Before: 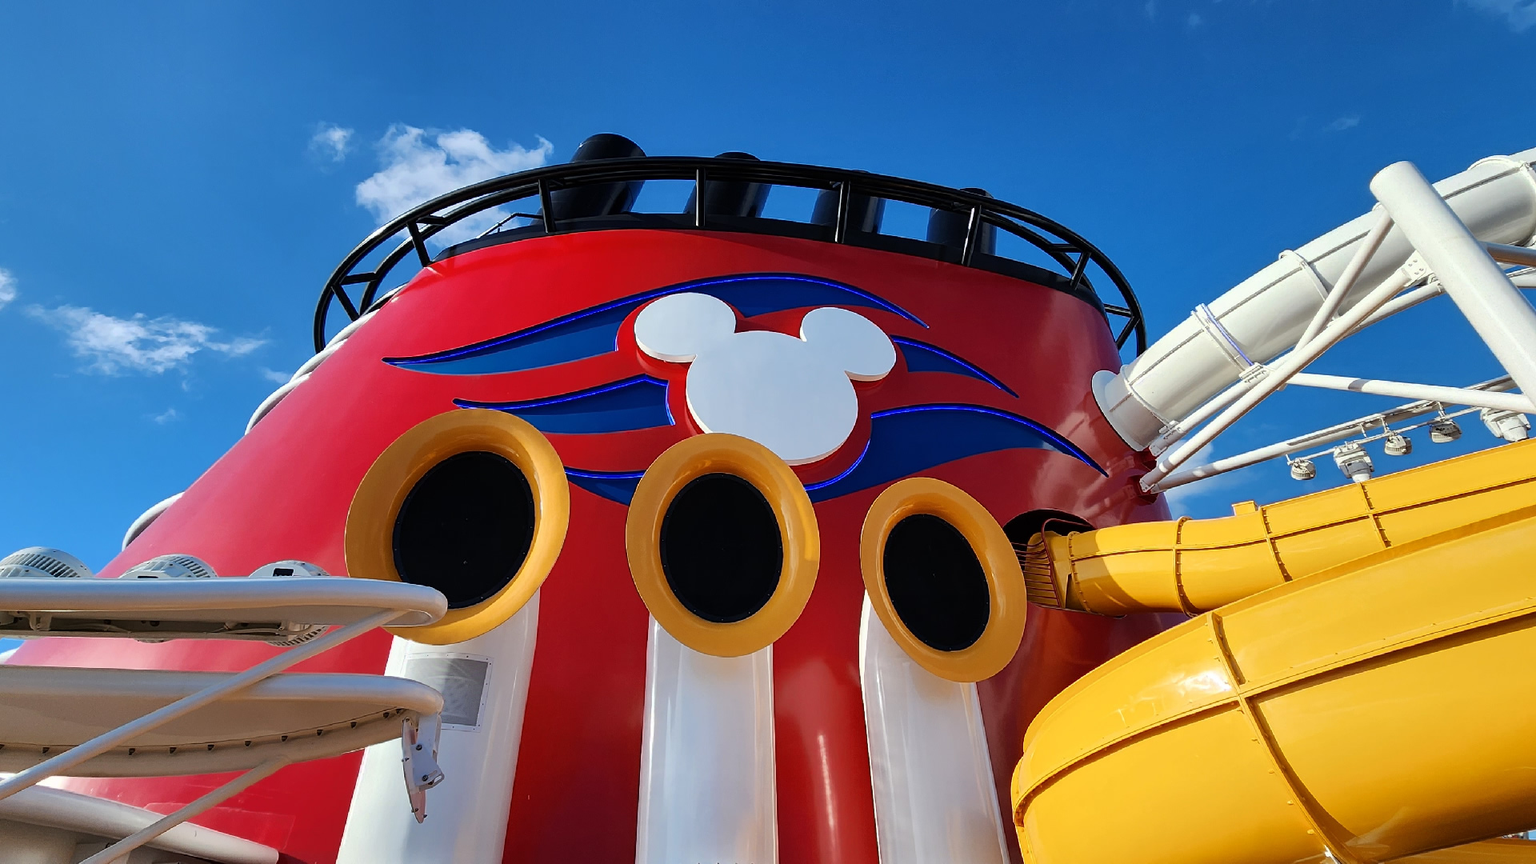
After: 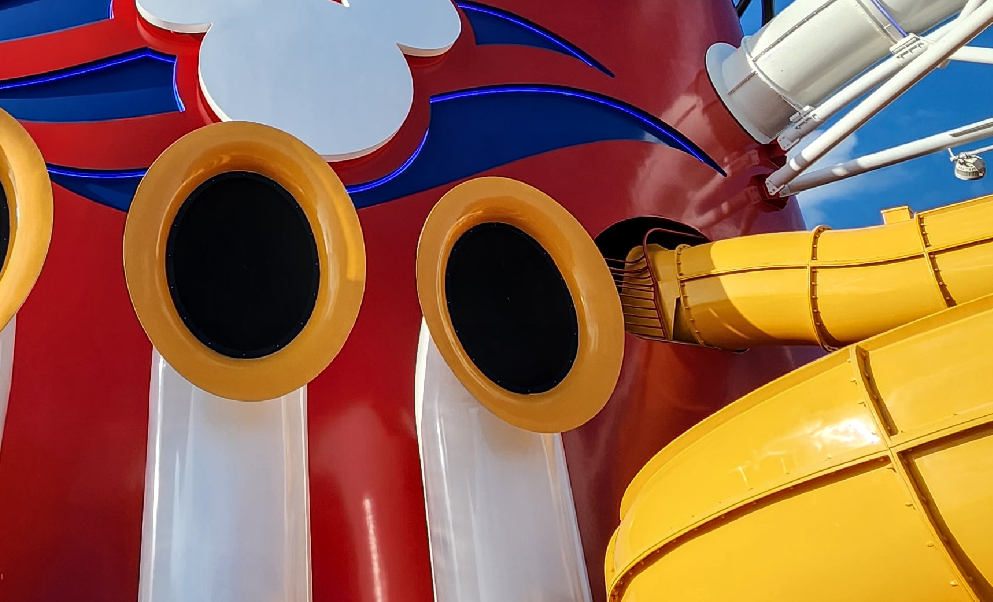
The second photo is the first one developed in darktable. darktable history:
crop: left 34.329%, top 38.979%, right 13.914%, bottom 5.206%
local contrast: on, module defaults
